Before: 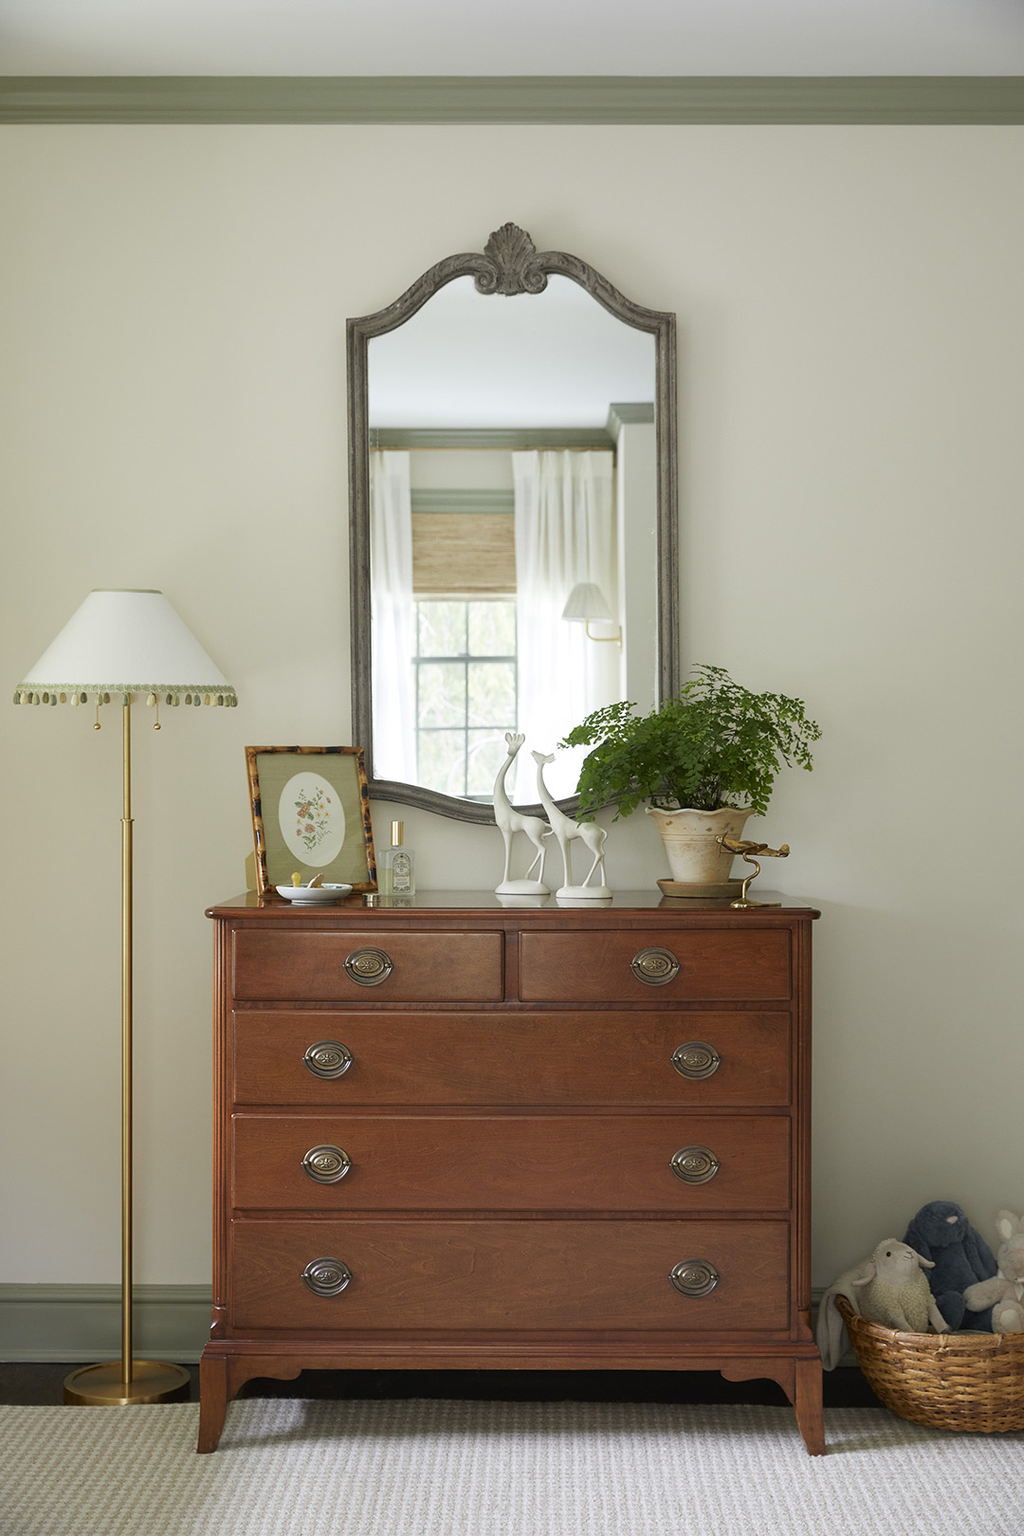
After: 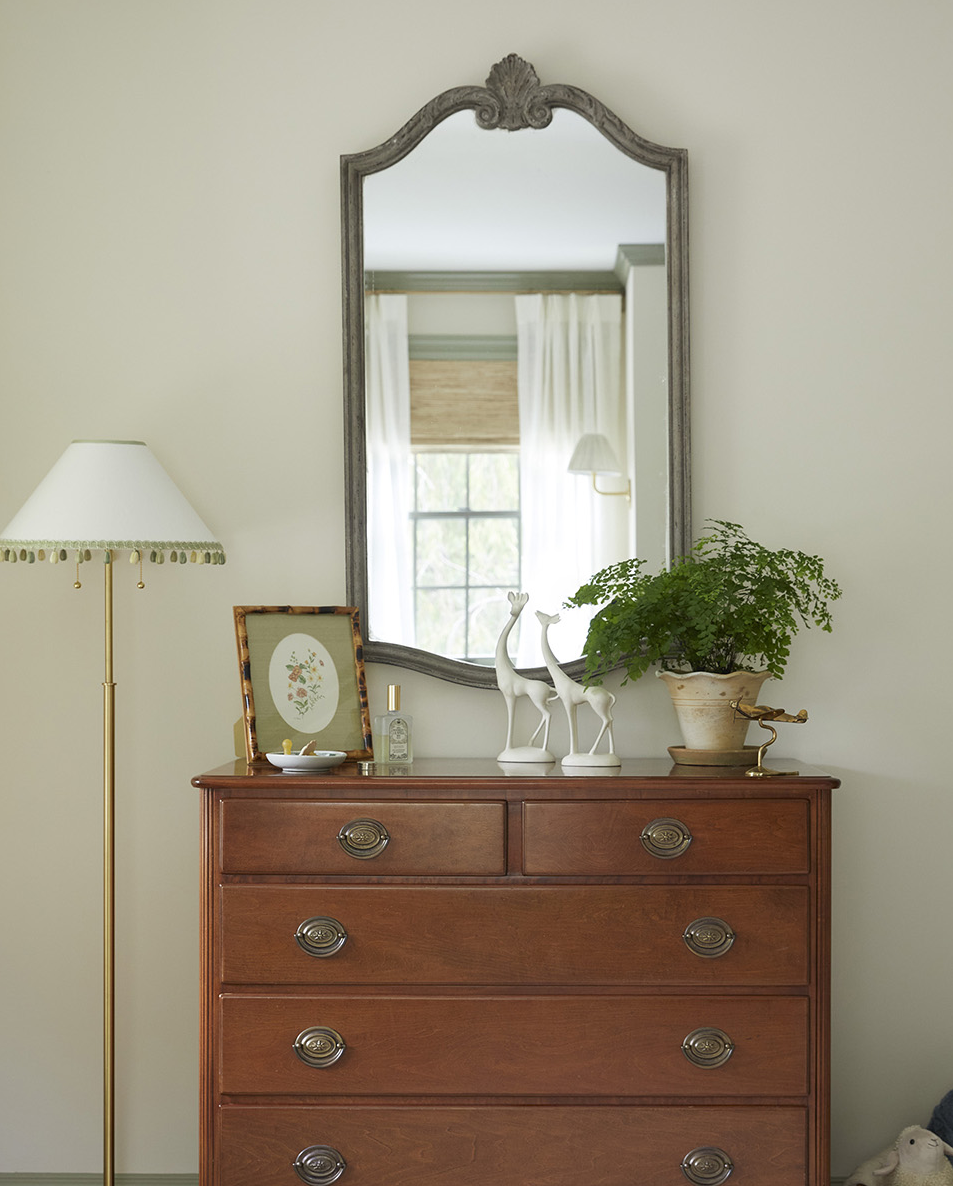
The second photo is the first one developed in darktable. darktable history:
crop and rotate: left 2.368%, top 11.181%, right 9.345%, bottom 15.55%
